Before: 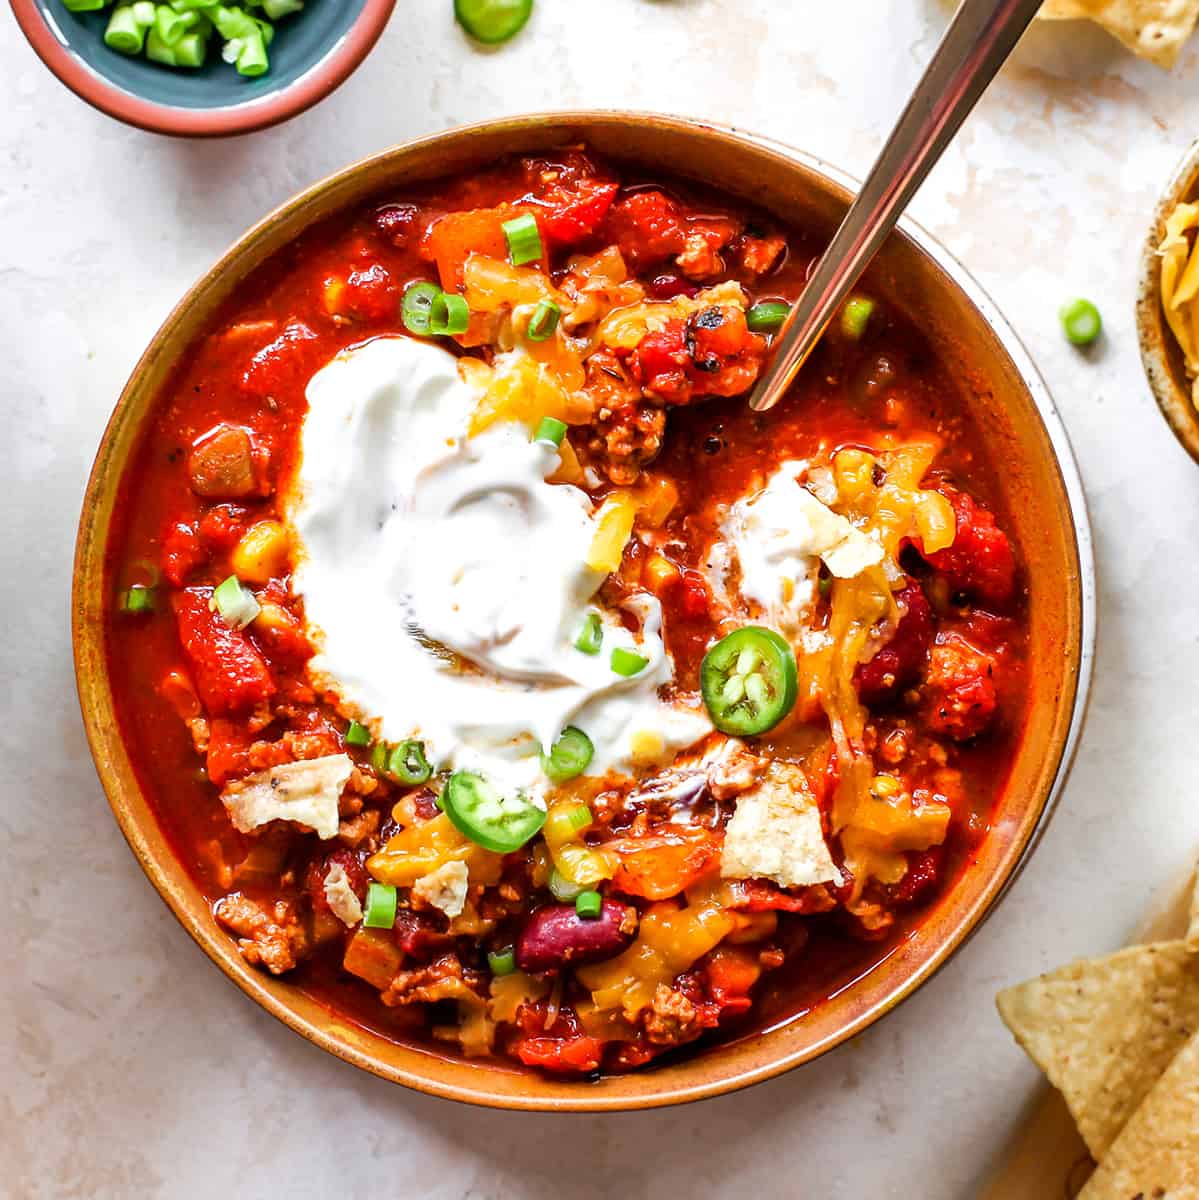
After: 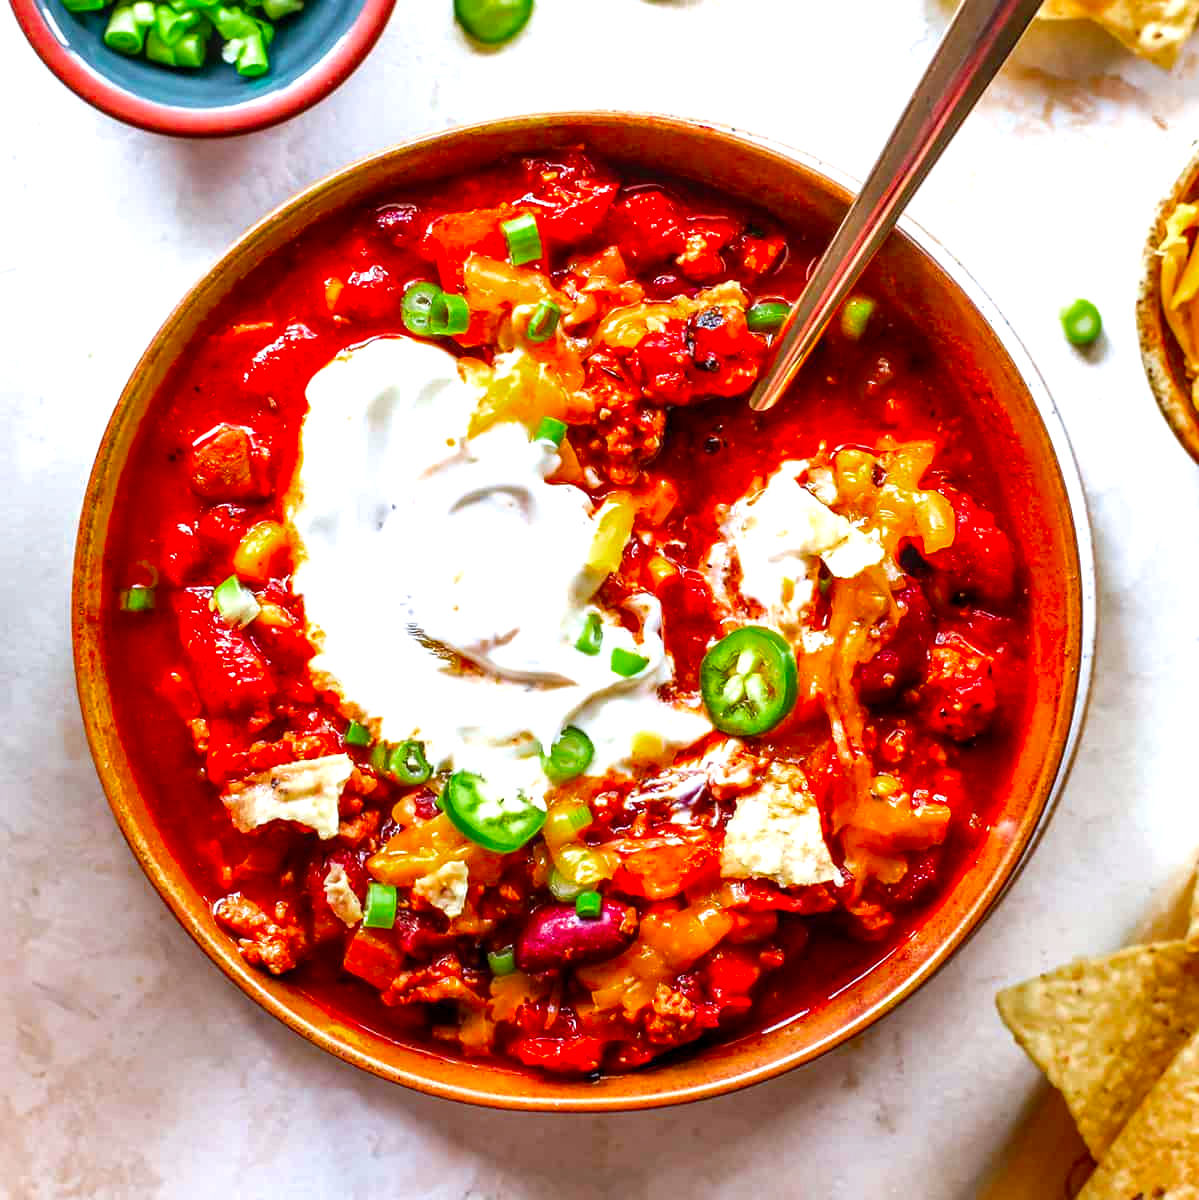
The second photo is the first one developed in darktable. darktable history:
local contrast: on, module defaults
white balance: red 0.983, blue 1.036
color zones: curves: ch0 [(0, 0.425) (0.143, 0.422) (0.286, 0.42) (0.429, 0.419) (0.571, 0.419) (0.714, 0.42) (0.857, 0.422) (1, 0.425)]; ch1 [(0, 0.666) (0.143, 0.669) (0.286, 0.671) (0.429, 0.67) (0.571, 0.67) (0.714, 0.67) (0.857, 0.67) (1, 0.666)]
exposure: black level correction 0.001, exposure 0.5 EV, compensate exposure bias true, compensate highlight preservation false
